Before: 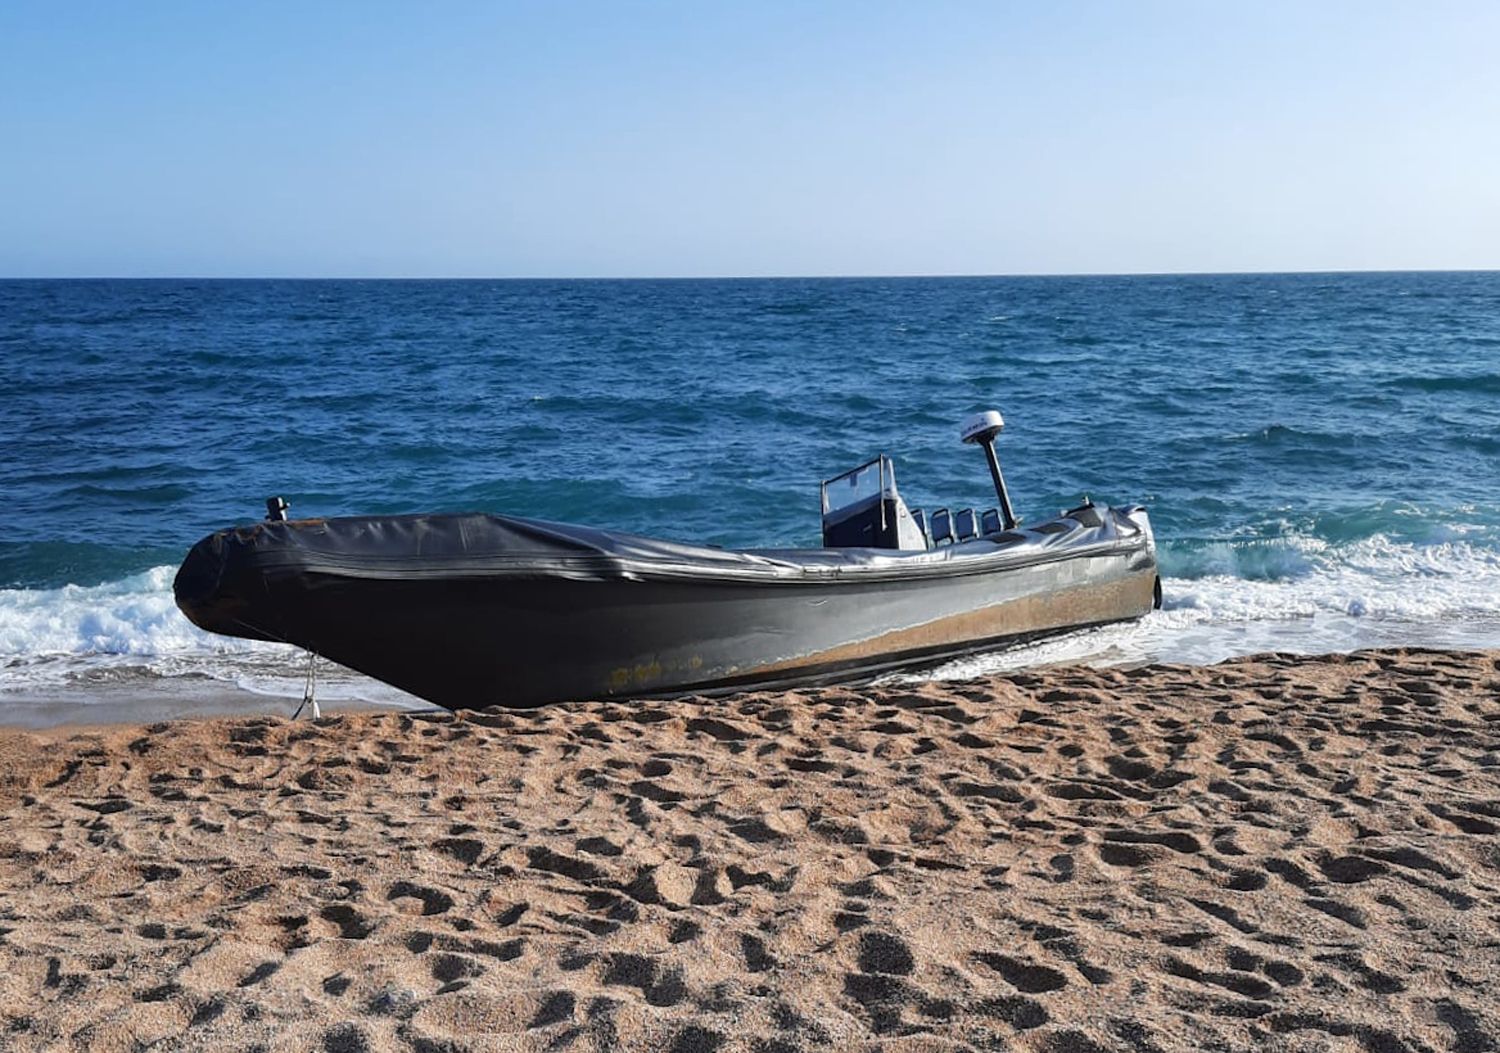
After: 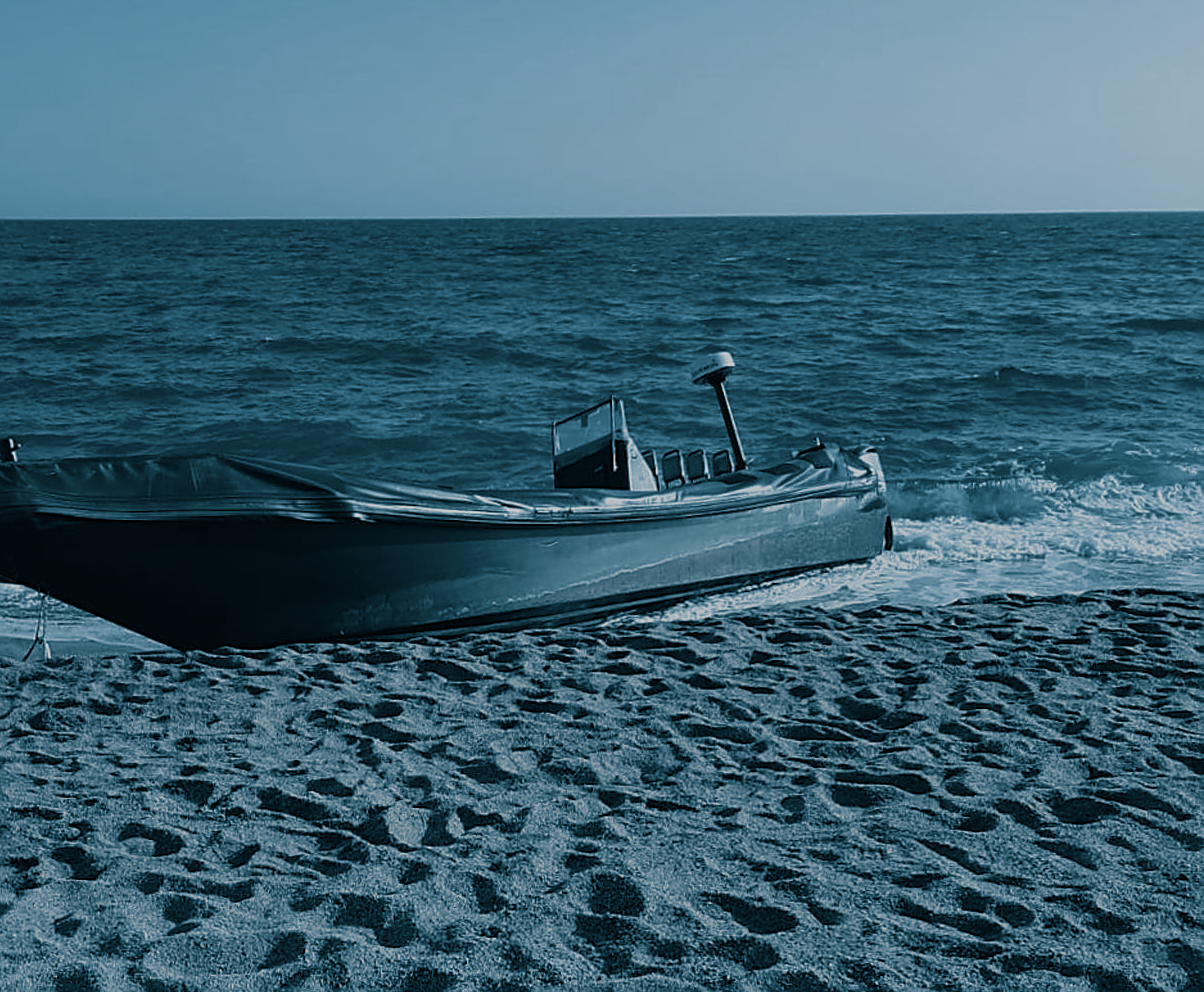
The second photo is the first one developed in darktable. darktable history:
crop and rotate: left 17.959%, top 5.771%, right 1.742%
exposure: exposure -1 EV, compensate highlight preservation false
color correction: saturation 0.5
sharpen: on, module defaults
velvia: on, module defaults
split-toning: shadows › hue 212.4°, balance -70
